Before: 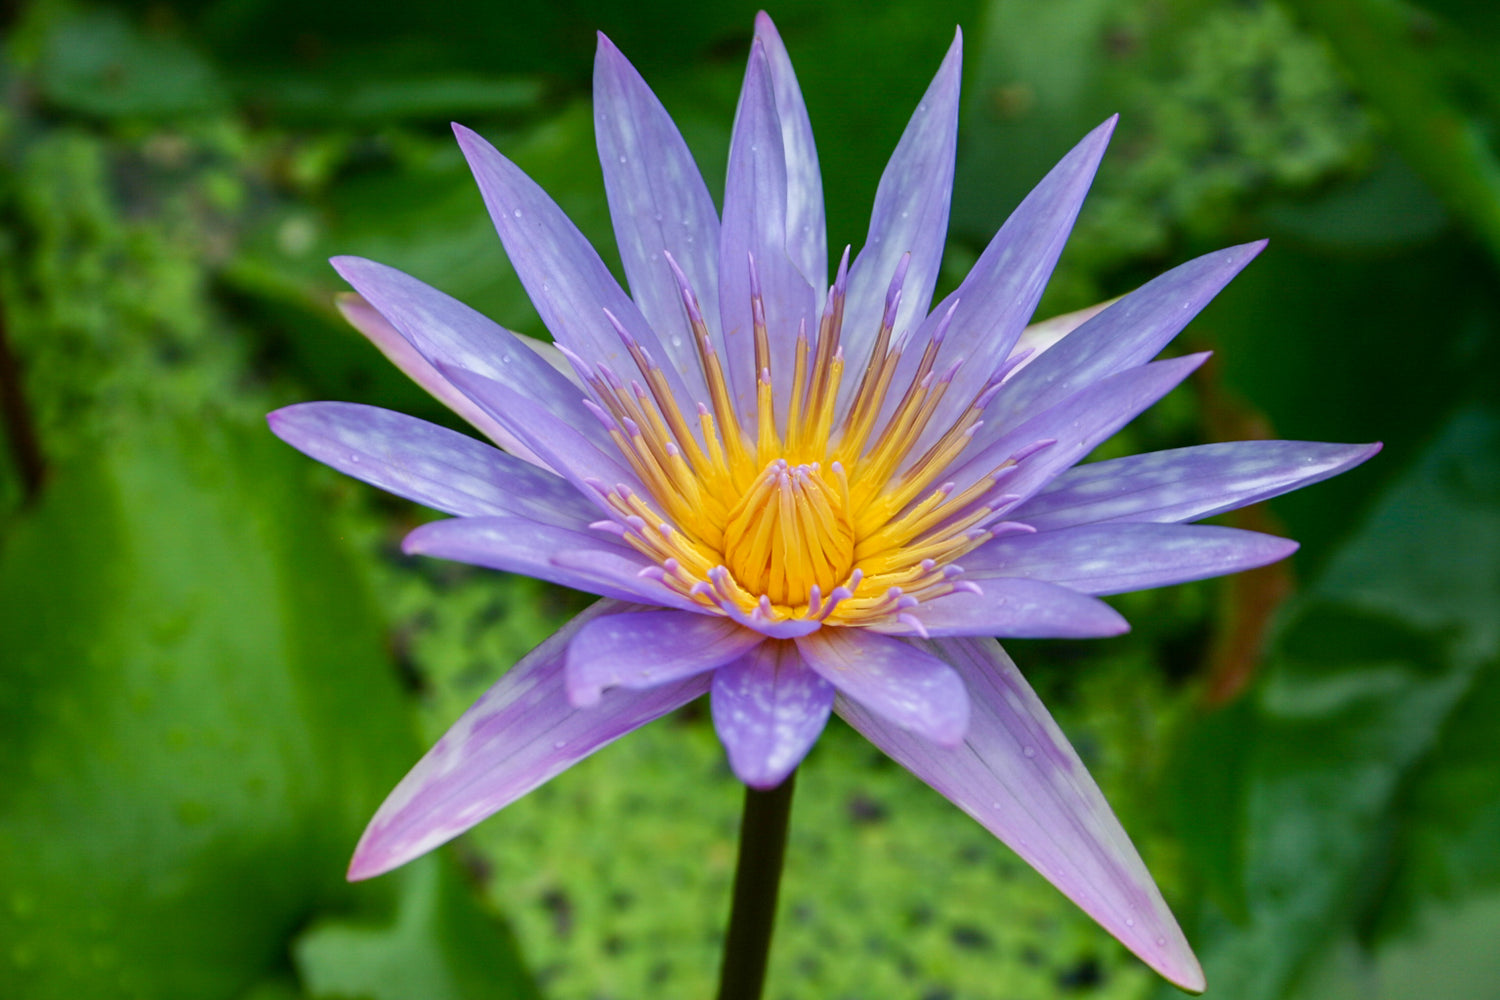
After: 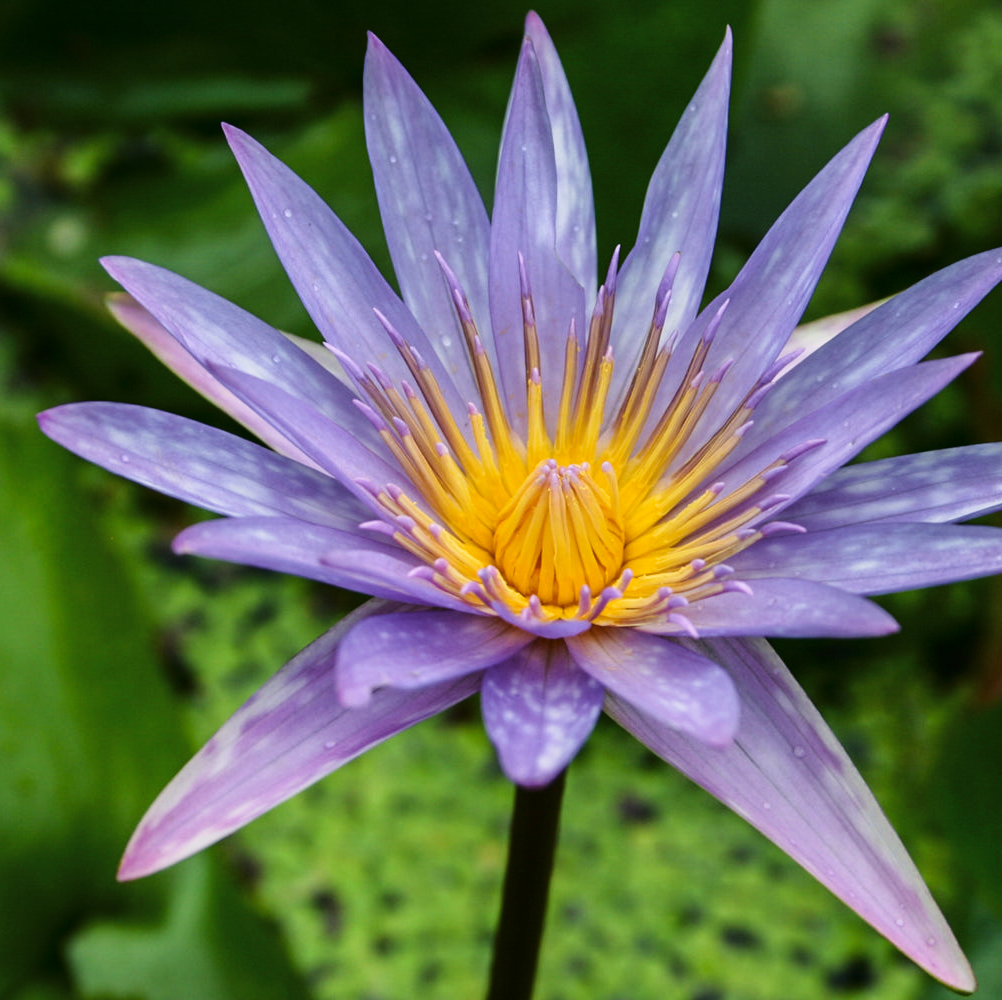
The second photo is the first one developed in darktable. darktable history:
crop: left 15.381%, right 17.793%
tone curve: curves: ch0 [(0.016, 0.011) (0.21, 0.113) (0.515, 0.476) (0.78, 0.795) (1, 0.981)], color space Lab, linked channels, preserve colors none
color calibration: x 0.341, y 0.354, temperature 5201.31 K
